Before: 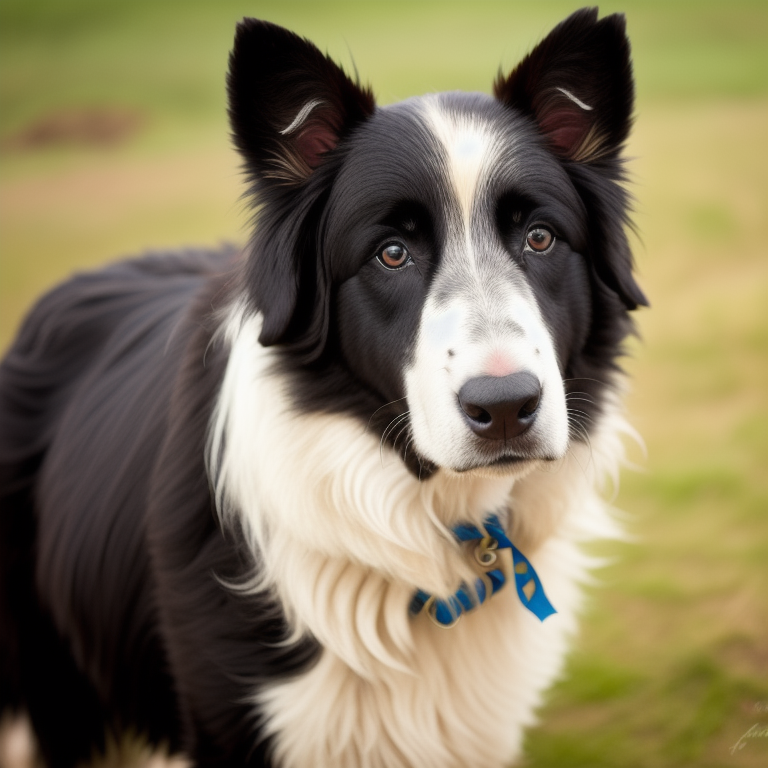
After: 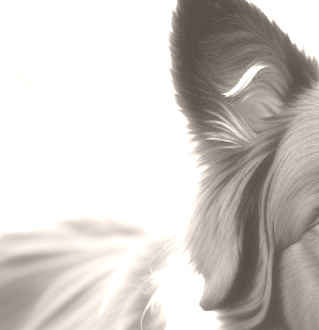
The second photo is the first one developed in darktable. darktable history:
crop and rotate: left 10.817%, top 0.062%, right 47.194%, bottom 53.626%
exposure: compensate highlight preservation false
contrast brightness saturation: contrast 0.39, brightness 0.53
colorize: hue 34.49°, saturation 35.33%, source mix 100%, lightness 55%, version 1
shadows and highlights: on, module defaults
base curve: preserve colors none
white balance: red 1.467, blue 0.684
rotate and perspective: rotation 0.679°, lens shift (horizontal) 0.136, crop left 0.009, crop right 0.991, crop top 0.078, crop bottom 0.95
